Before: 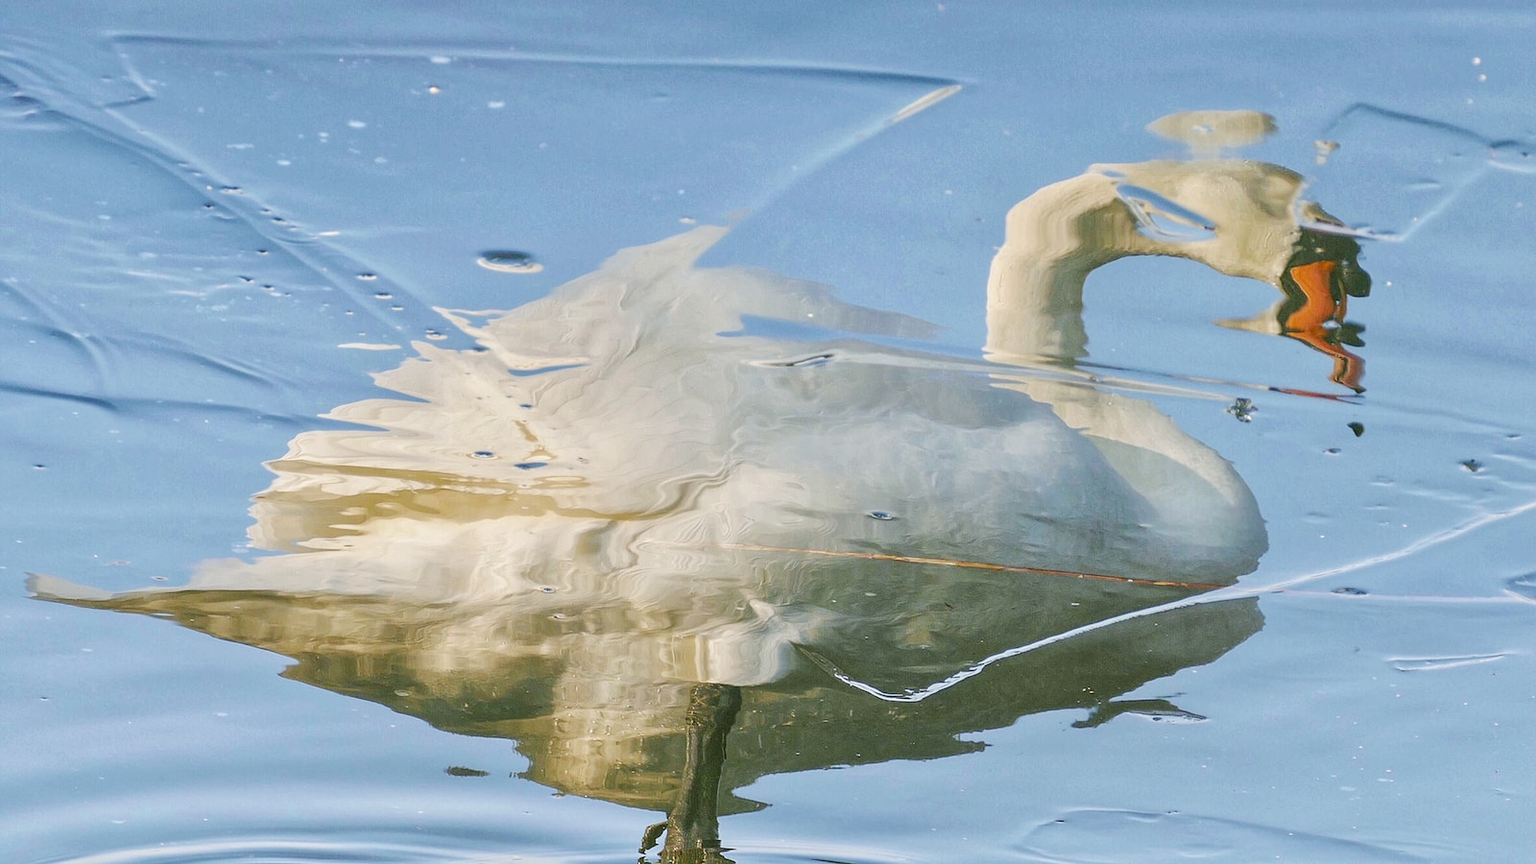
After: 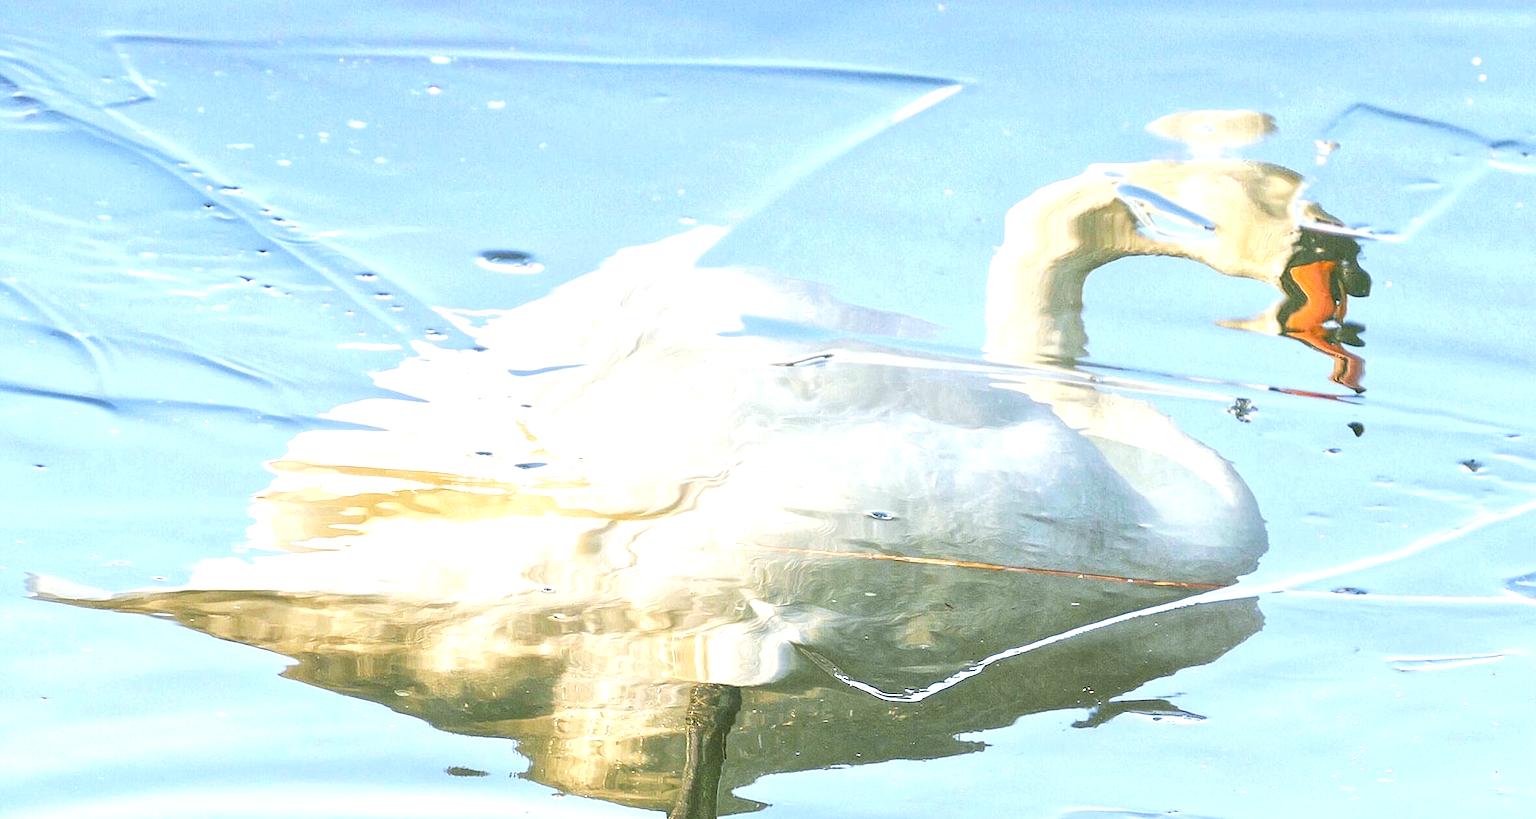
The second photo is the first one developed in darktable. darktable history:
exposure: black level correction 0, exposure 1.1 EV, compensate exposure bias true, compensate highlight preservation false
crop and rotate: top 0%, bottom 5.097%
contrast brightness saturation: saturation -0.05
rotate and perspective: automatic cropping off
